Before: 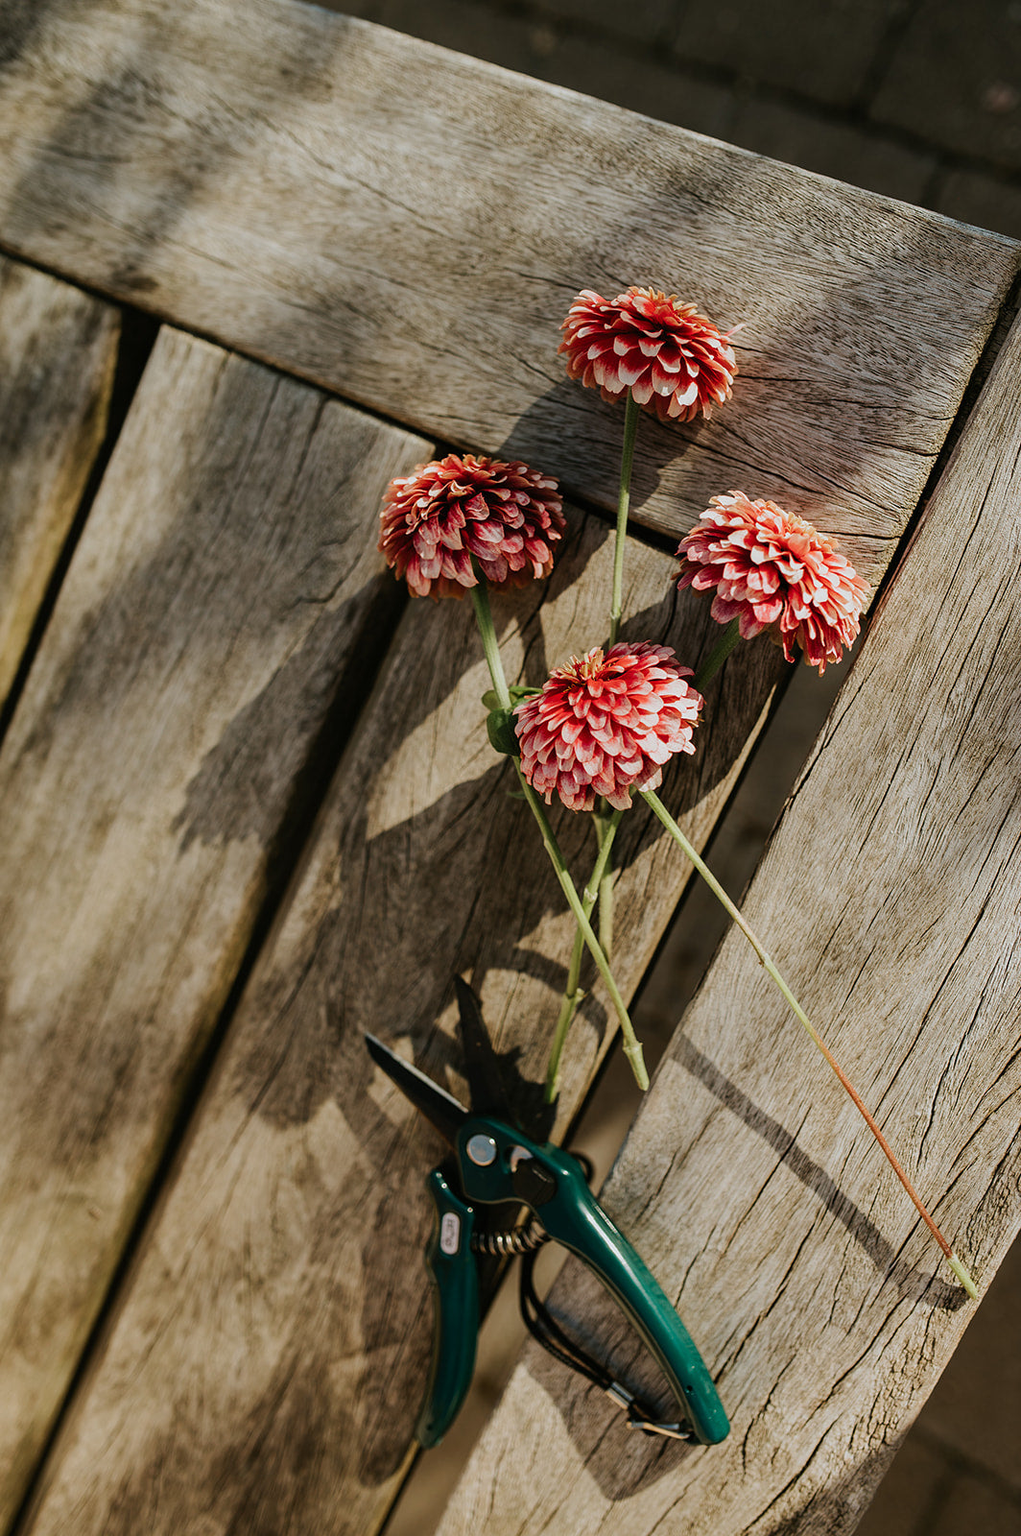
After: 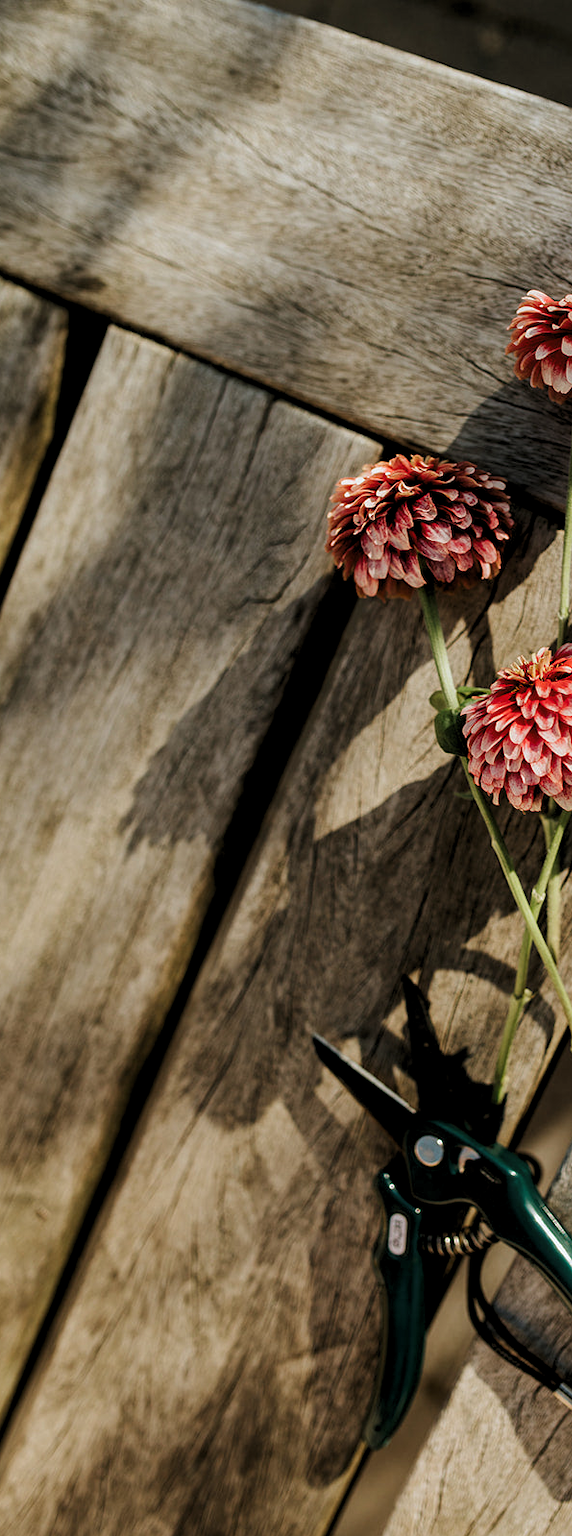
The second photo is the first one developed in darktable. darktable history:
crop: left 5.178%, right 38.75%
levels: black 0.029%, levels [0.062, 0.494, 0.925]
